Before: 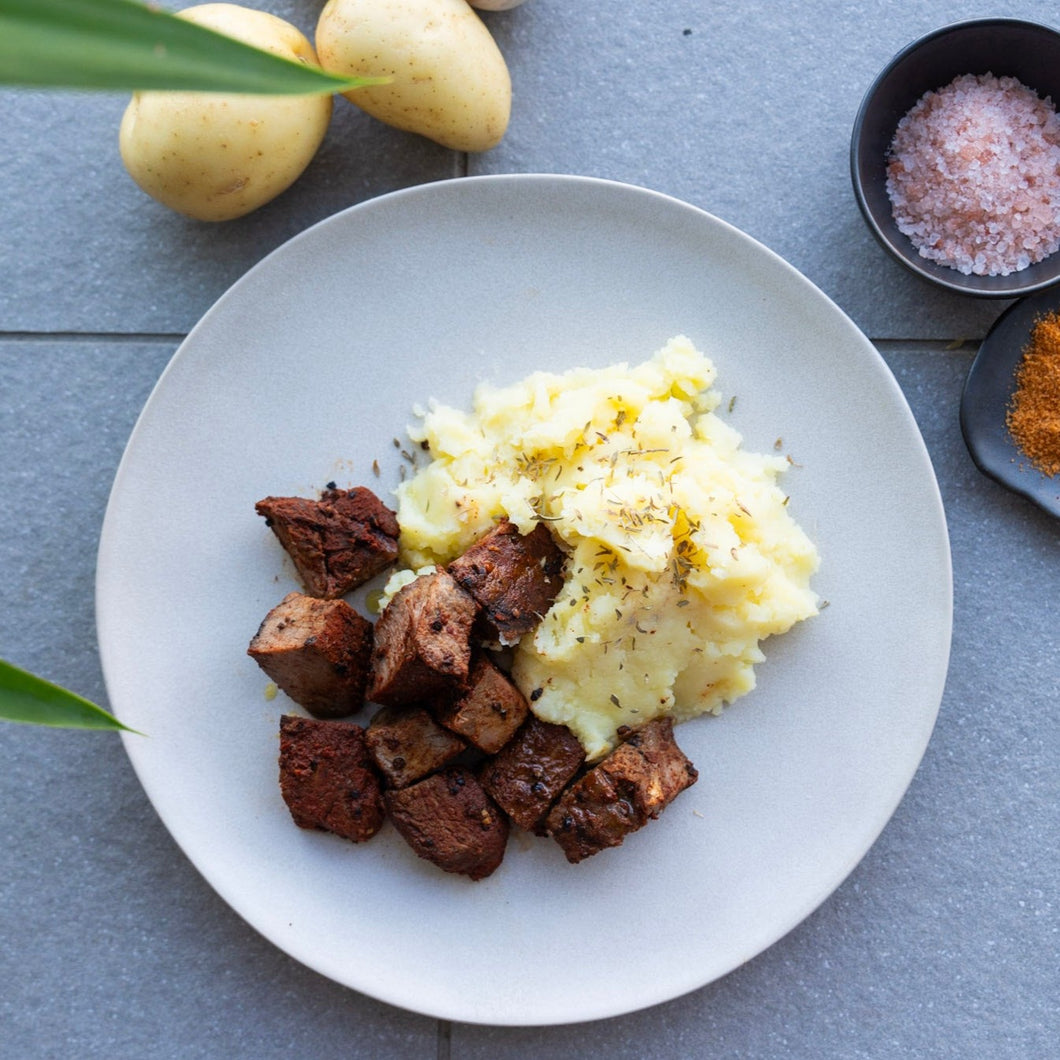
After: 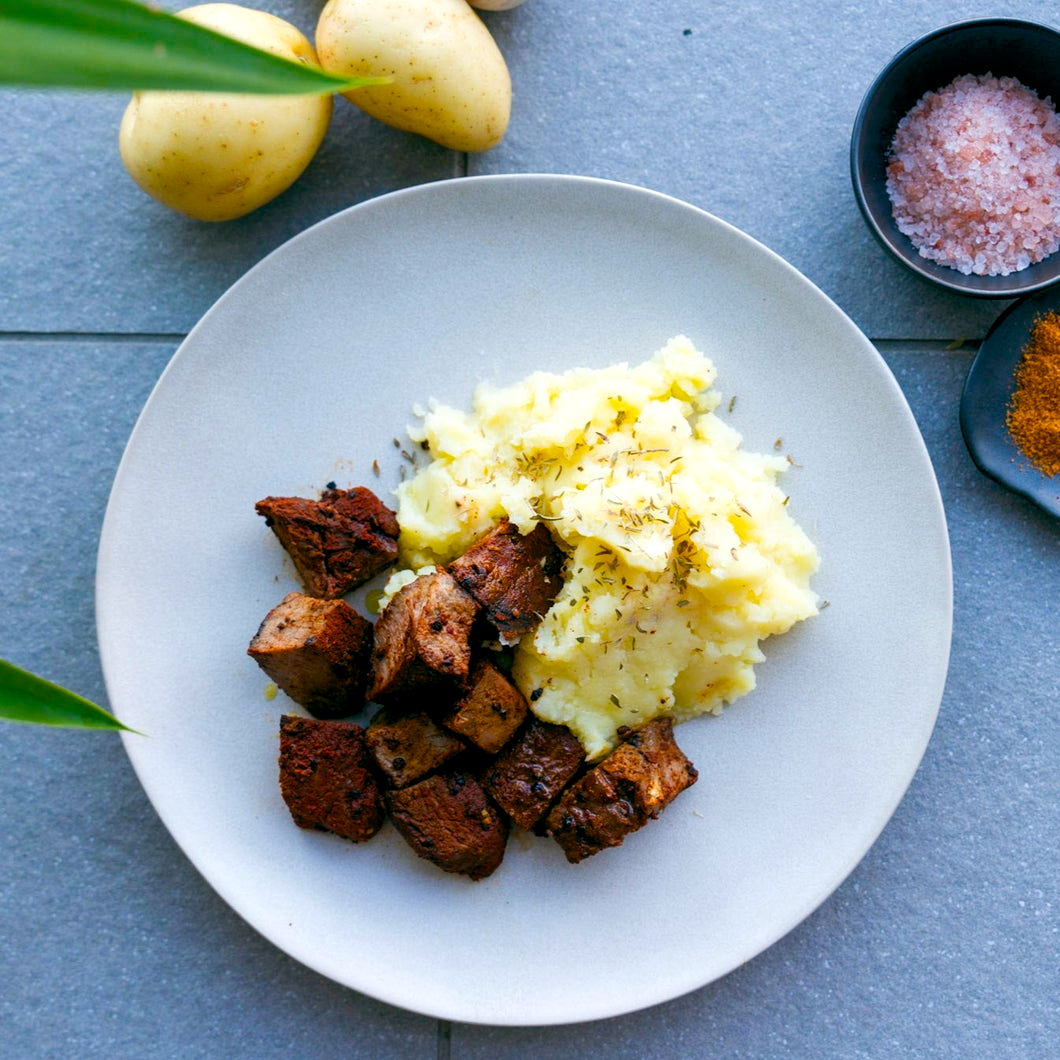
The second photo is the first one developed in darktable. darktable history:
color balance rgb: global offset › luminance -0.347%, global offset › chroma 0.11%, global offset › hue 165.56°, perceptual saturation grading › global saturation 39.046%, perceptual saturation grading › highlights -25.823%, perceptual saturation grading › mid-tones 34.437%, perceptual saturation grading › shadows 35.044%, contrast 5.412%
